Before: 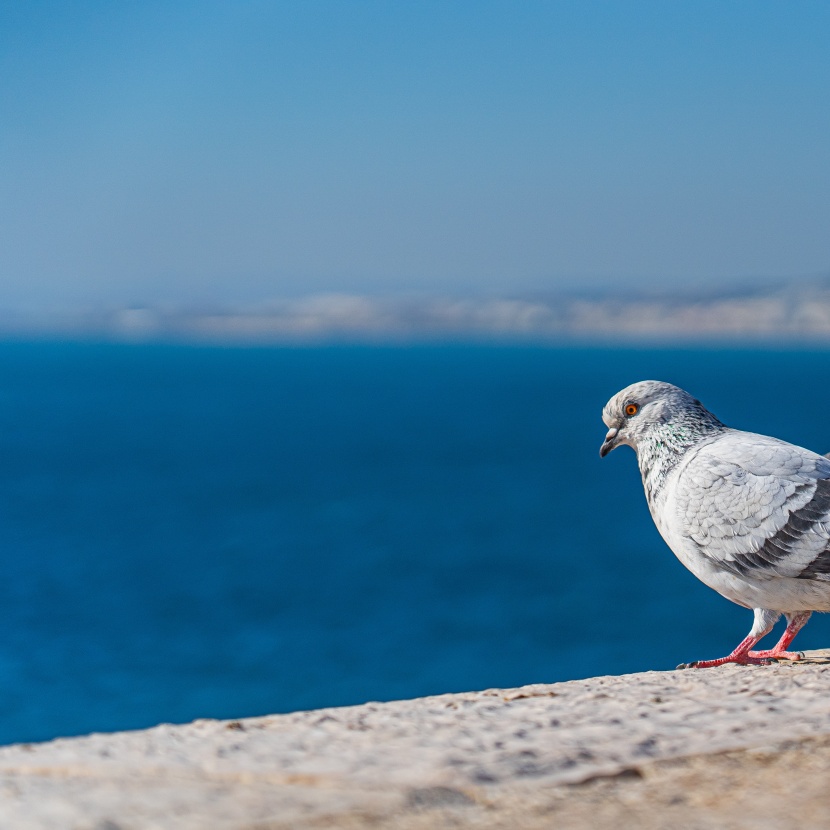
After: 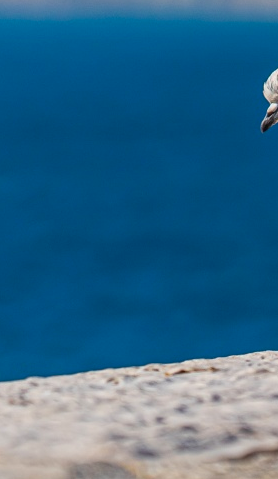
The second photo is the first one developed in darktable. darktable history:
crop: left 40.892%, top 39.196%, right 25.586%, bottom 3.026%
color balance rgb: perceptual saturation grading › global saturation 0.111%, global vibrance 20%
